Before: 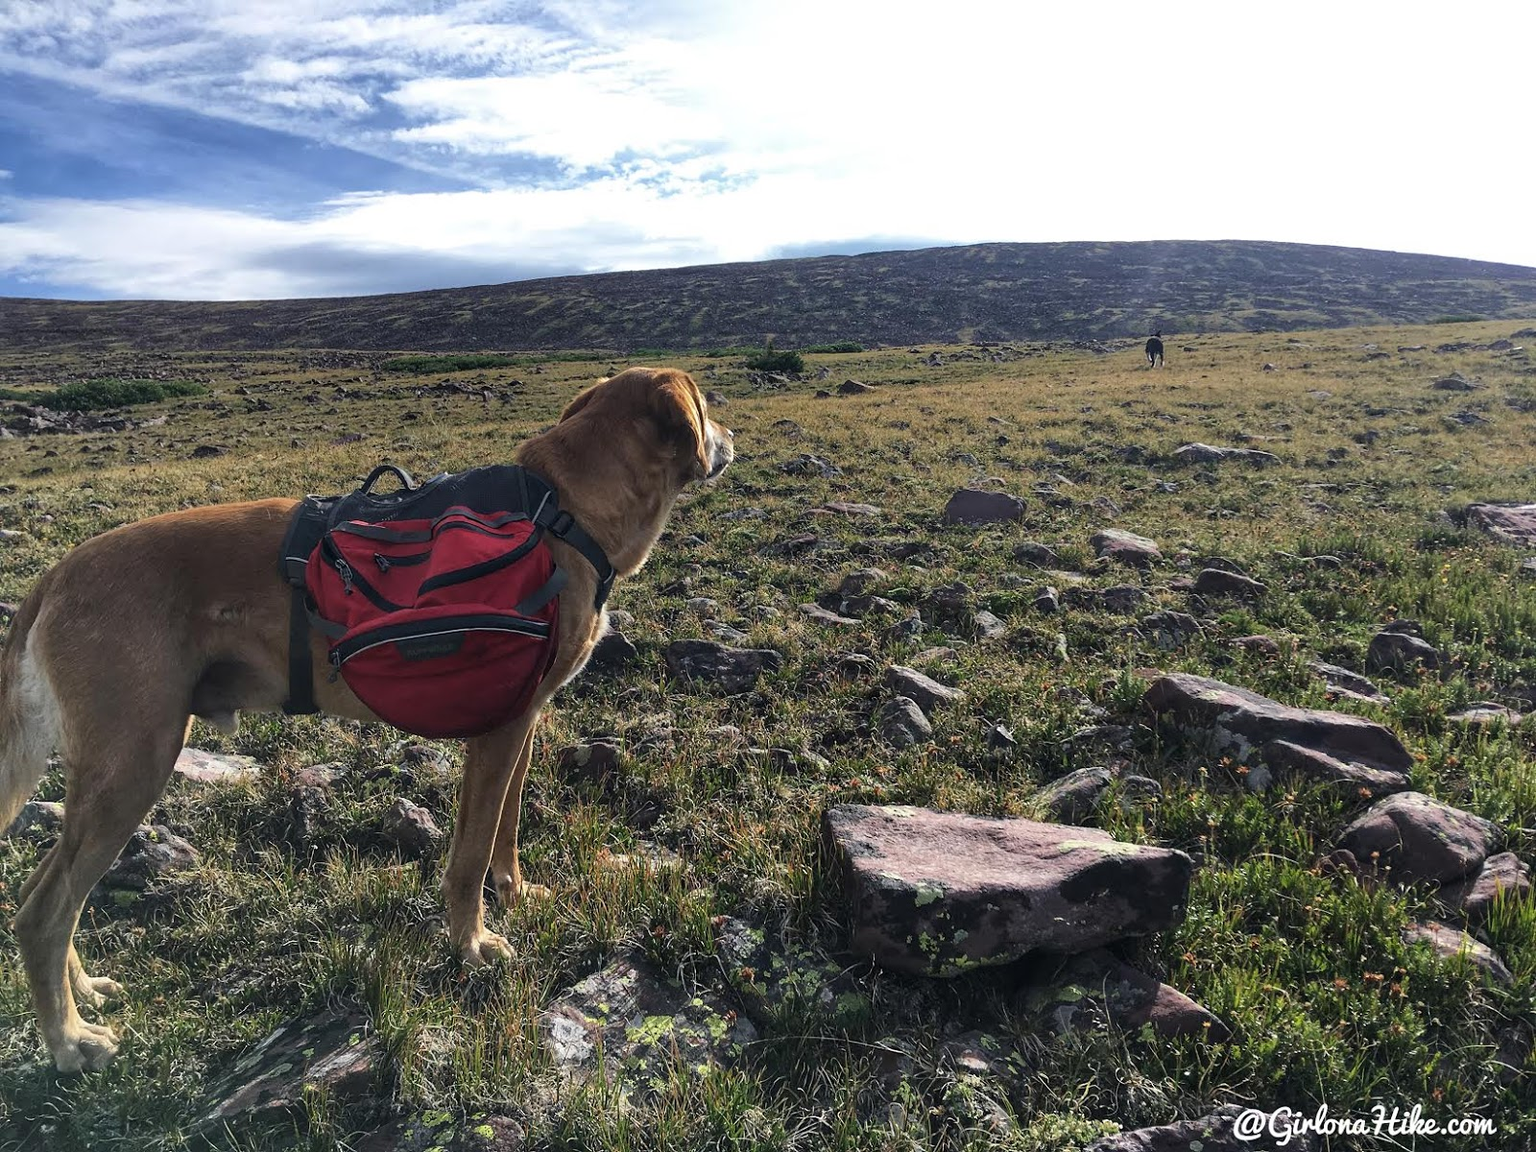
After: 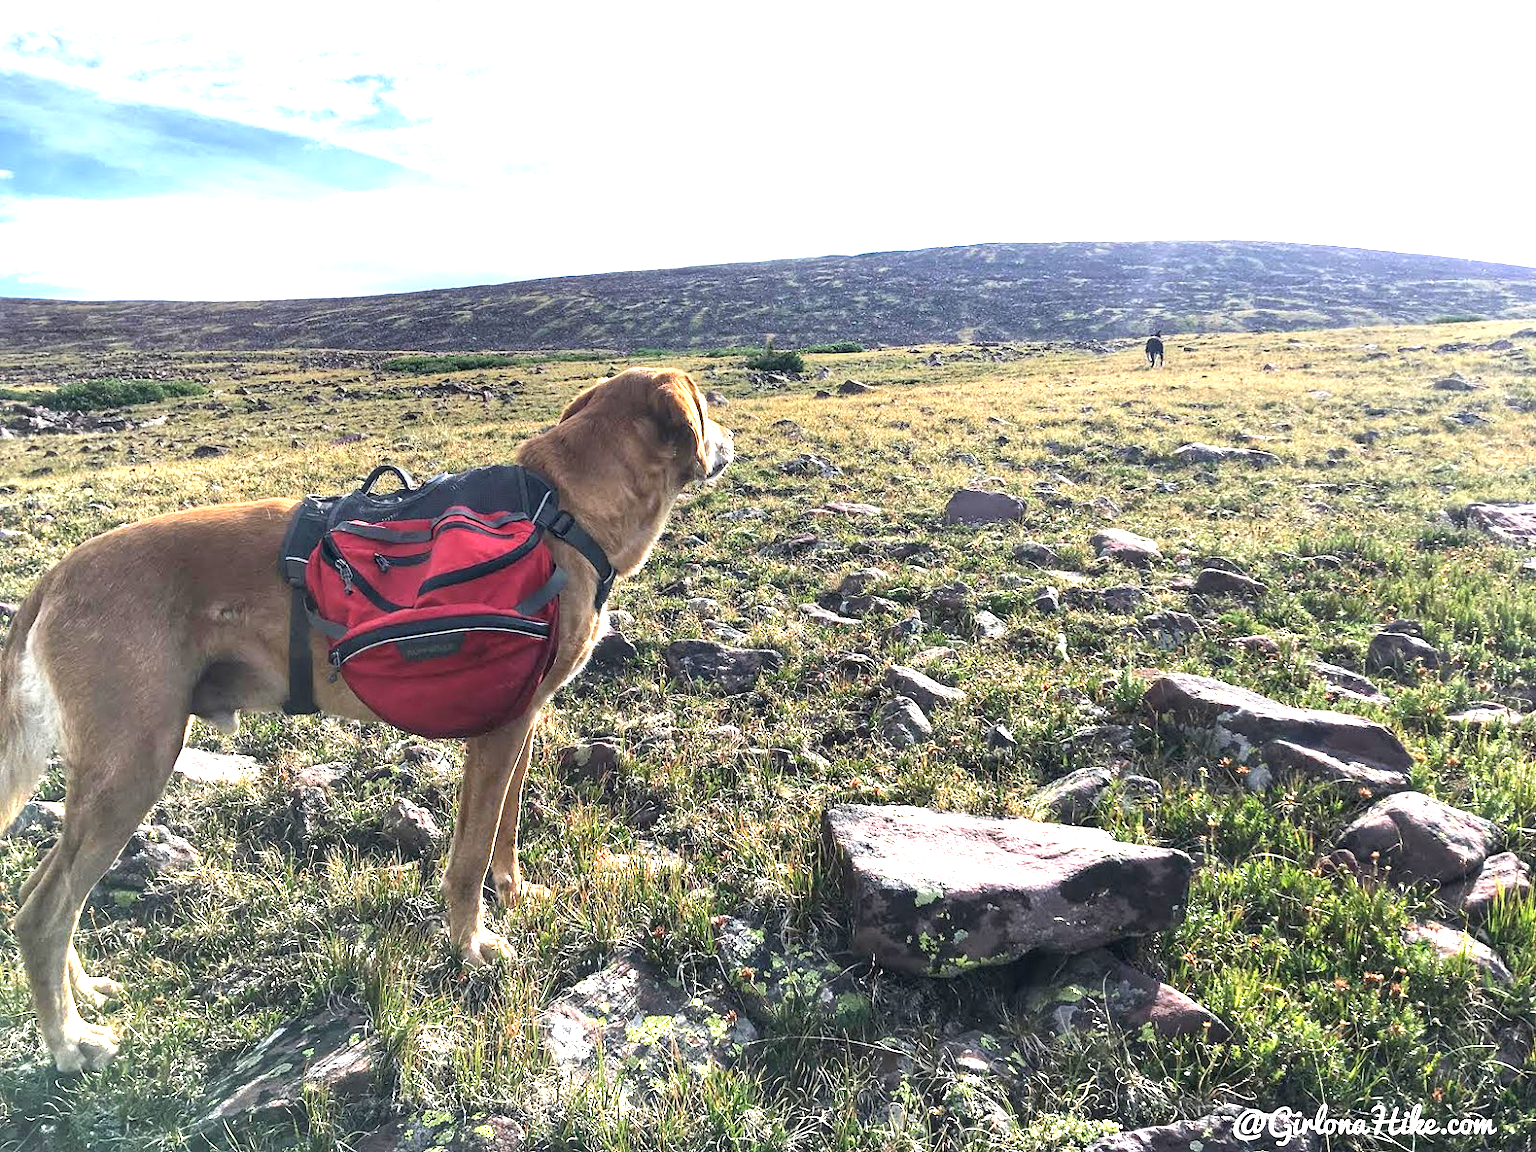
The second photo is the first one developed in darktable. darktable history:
exposure: black level correction 0.001, exposure 1.729 EV, compensate exposure bias true, compensate highlight preservation false
